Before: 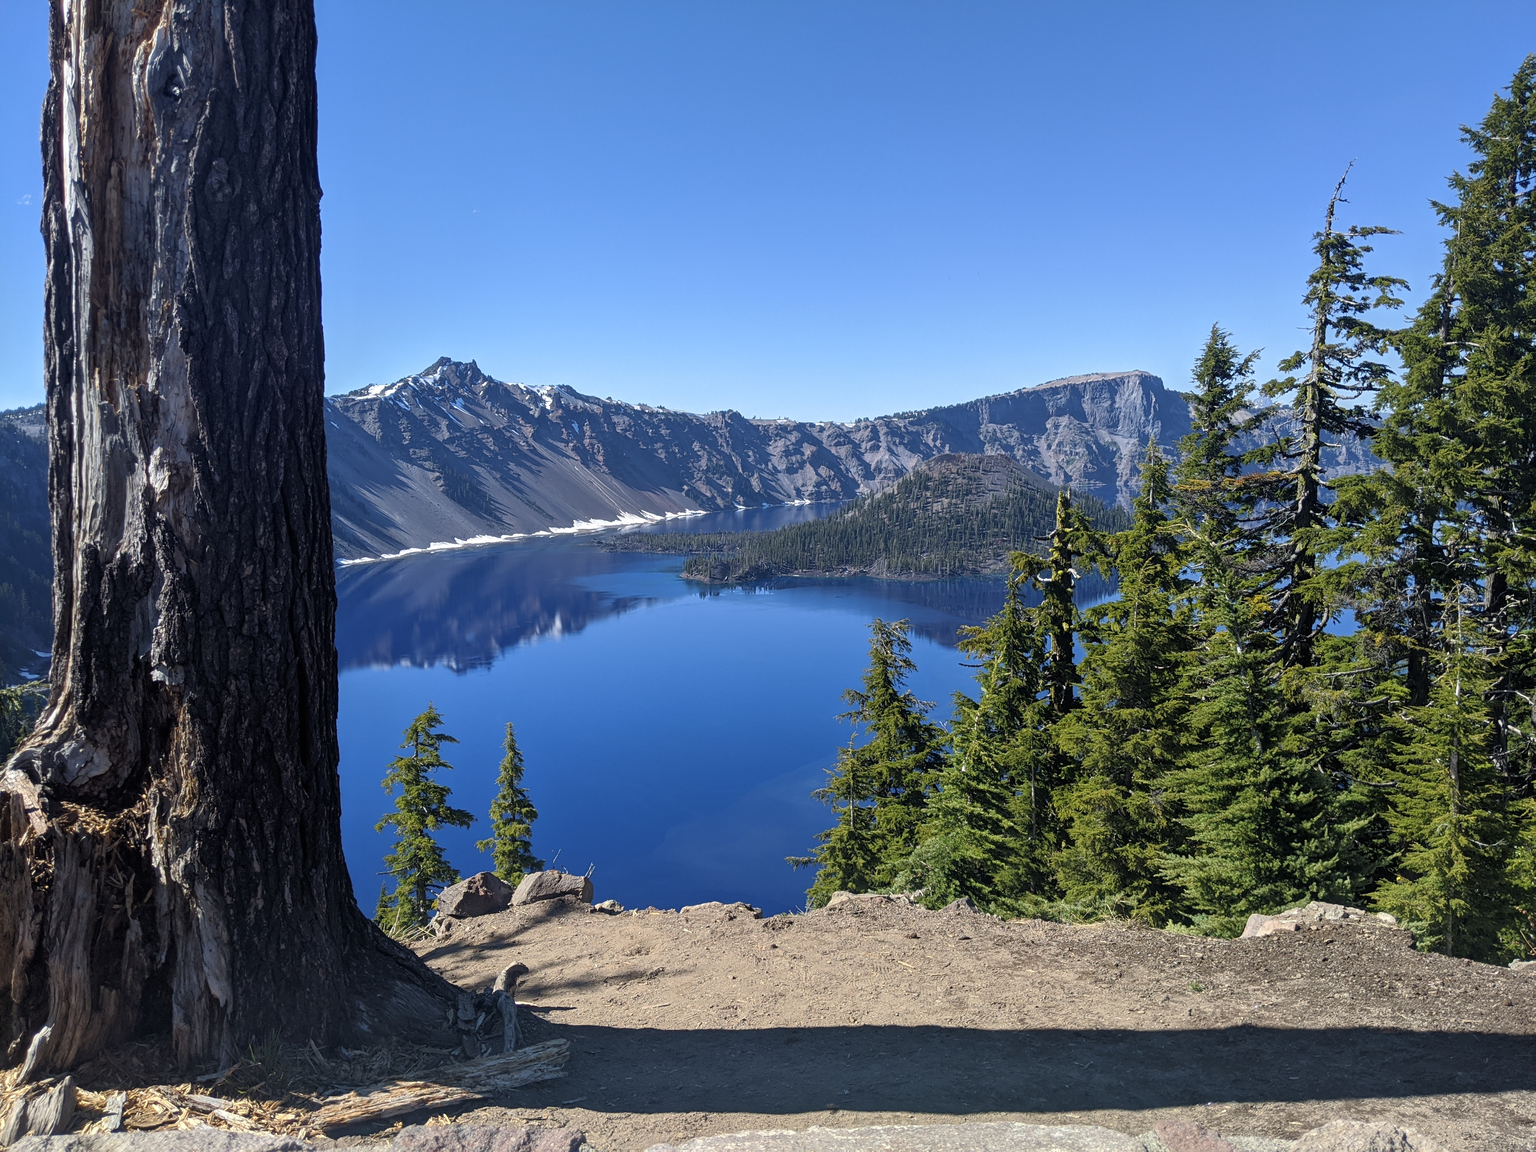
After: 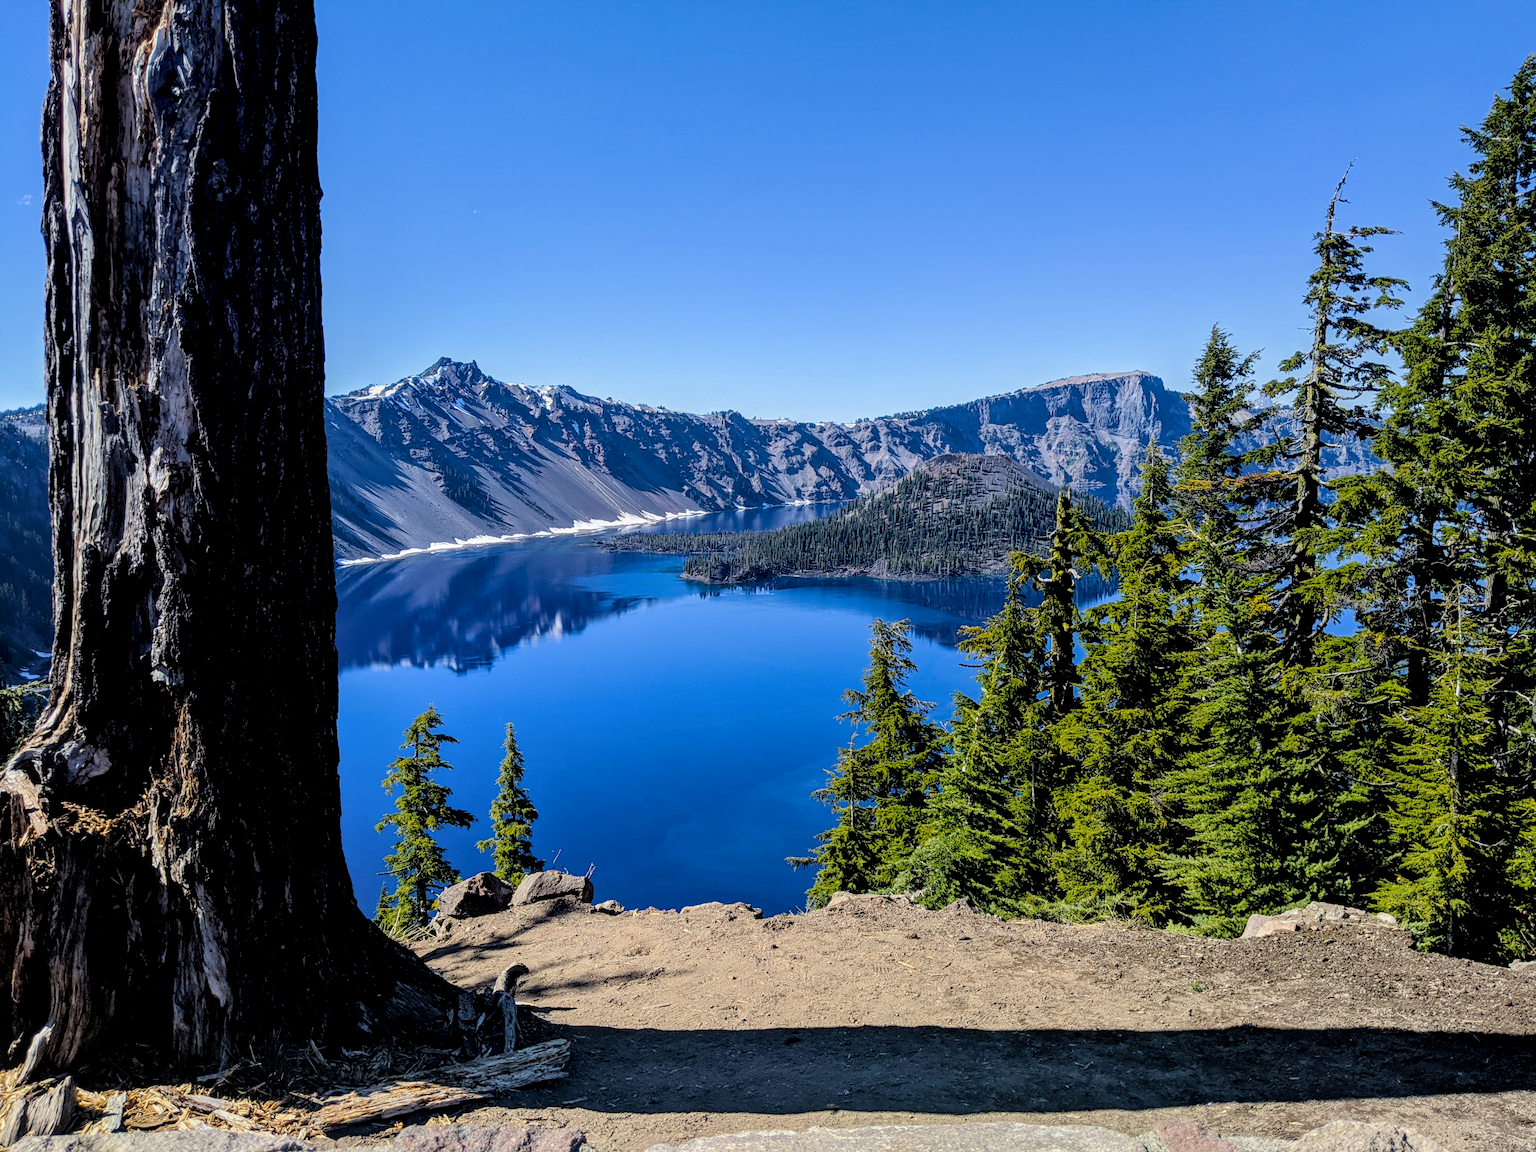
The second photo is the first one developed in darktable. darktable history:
color balance rgb: perceptual saturation grading › global saturation 25%, perceptual brilliance grading › mid-tones 10%, perceptual brilliance grading › shadows 15%, global vibrance 20%
local contrast: detail 140%
exposure: black level correction 0.009, exposure 0.014 EV, compensate highlight preservation false
filmic rgb: black relative exposure -3.31 EV, white relative exposure 3.45 EV, hardness 2.36, contrast 1.103
white balance: emerald 1
